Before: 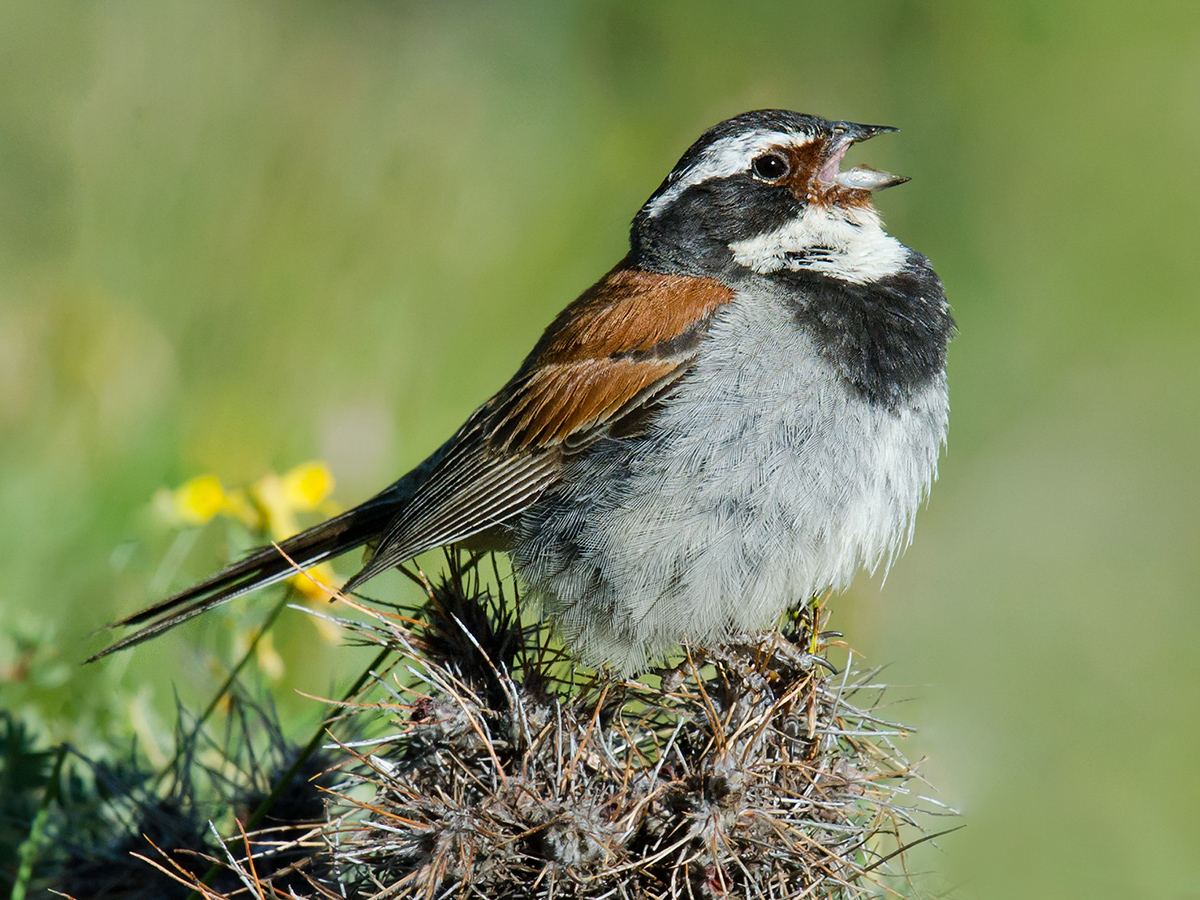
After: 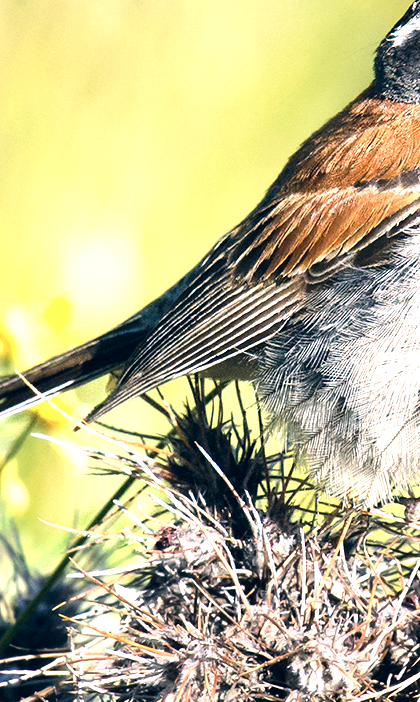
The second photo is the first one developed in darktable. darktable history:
exposure: black level correction 0, exposure 1.199 EV, compensate highlight preservation false
tone equalizer: -8 EV -0.42 EV, -7 EV -0.403 EV, -6 EV -0.311 EV, -5 EV -0.206 EV, -3 EV 0.205 EV, -2 EV 0.338 EV, -1 EV 0.372 EV, +0 EV 0.403 EV
crop and rotate: left 21.392%, top 19.011%, right 43.589%, bottom 2.968%
color correction: highlights a* 14.21, highlights b* 6.02, shadows a* -6.29, shadows b* -15.75, saturation 0.825
